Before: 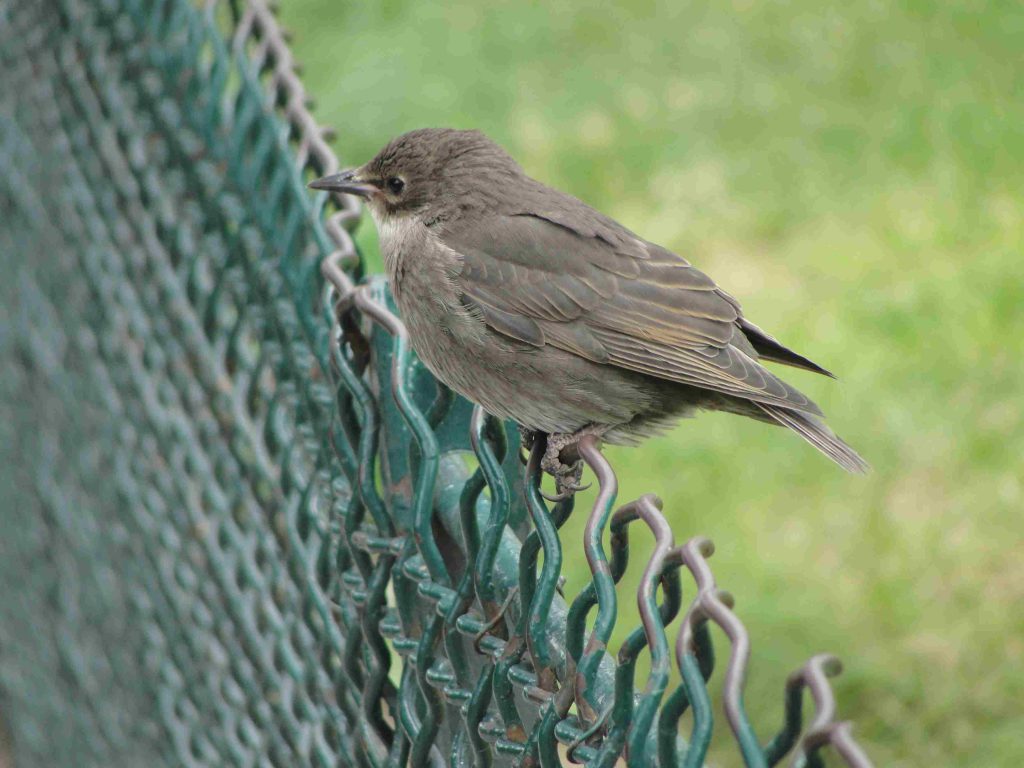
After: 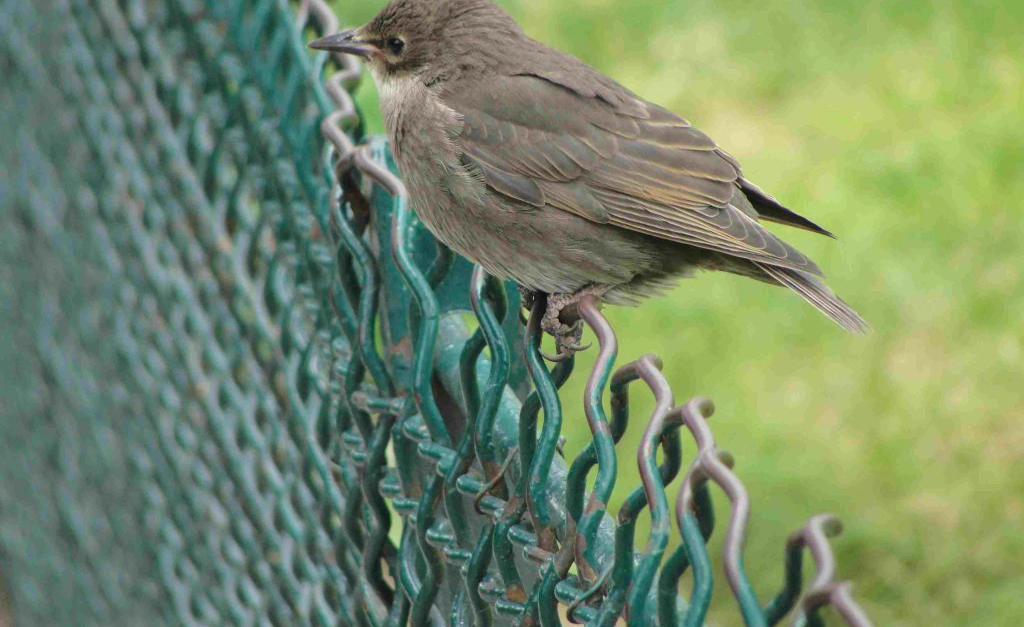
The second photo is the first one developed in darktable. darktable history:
crop and rotate: top 18.248%
velvia: on, module defaults
